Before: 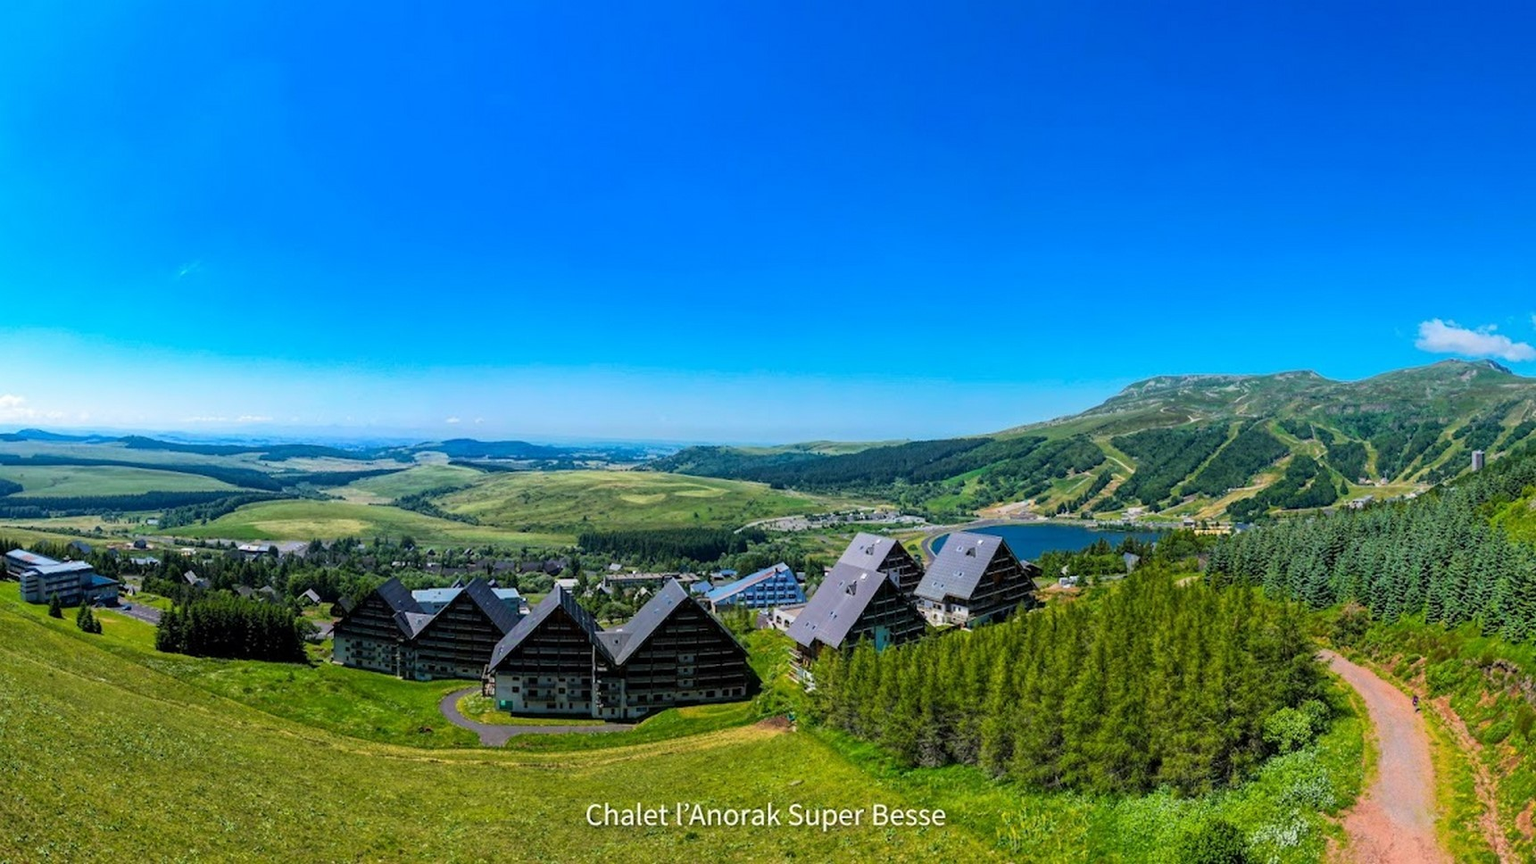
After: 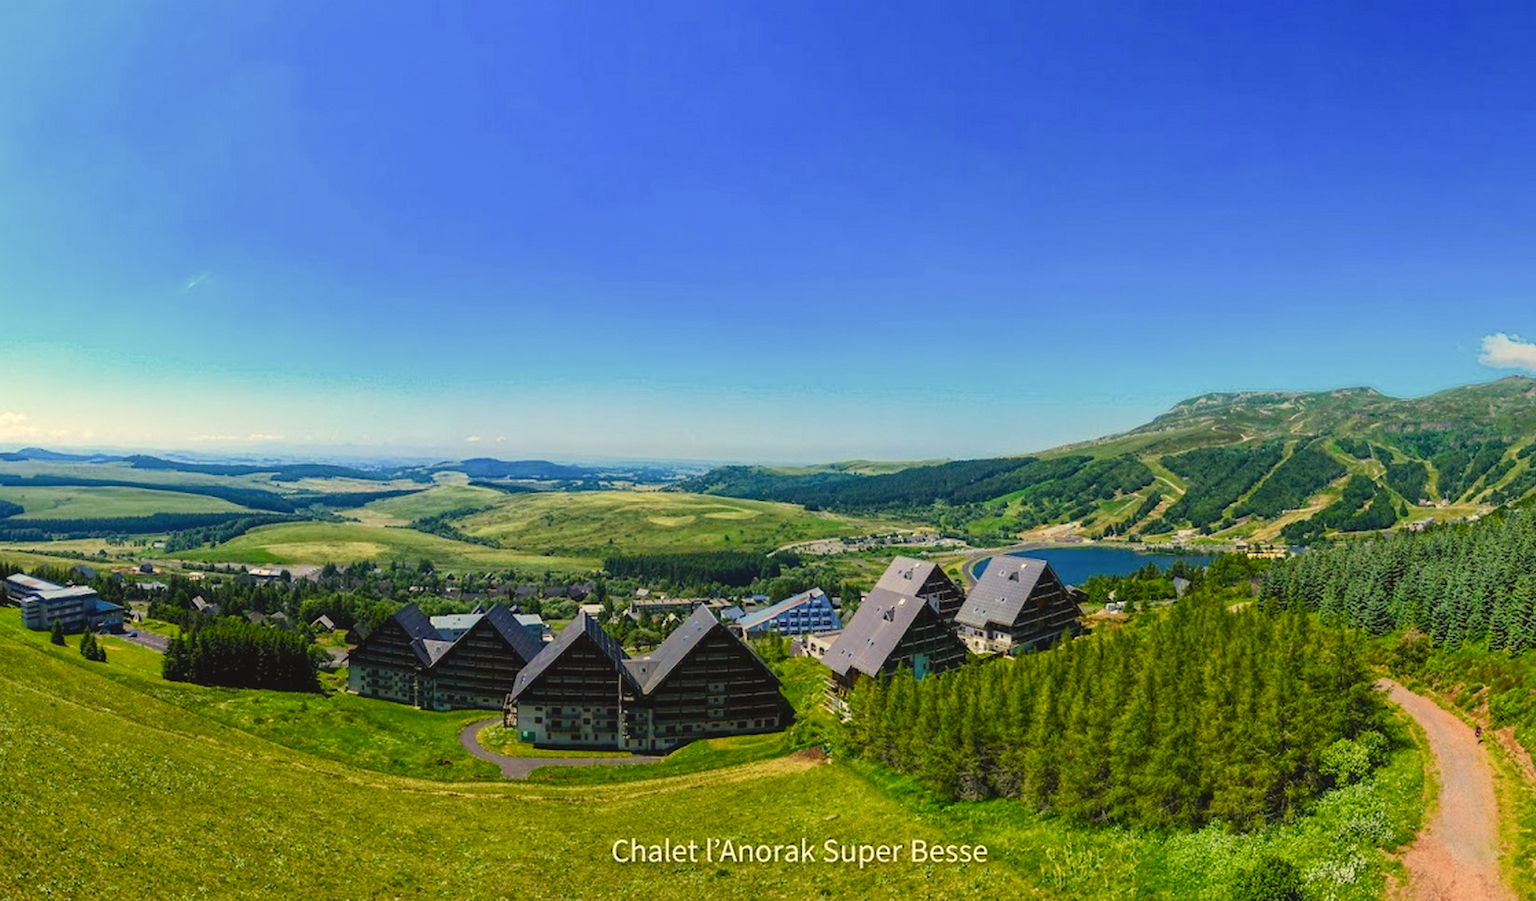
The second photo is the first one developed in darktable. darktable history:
color correction: highlights a* 2.5, highlights b* 23.44
color balance rgb: shadows lift › luminance -9.045%, global offset › luminance 0.718%, perceptual saturation grading › global saturation 20%, perceptual saturation grading › highlights -49.546%, perceptual saturation grading › shadows 24.344%, global vibrance 9.217%
crop: right 4.216%, bottom 0.026%
